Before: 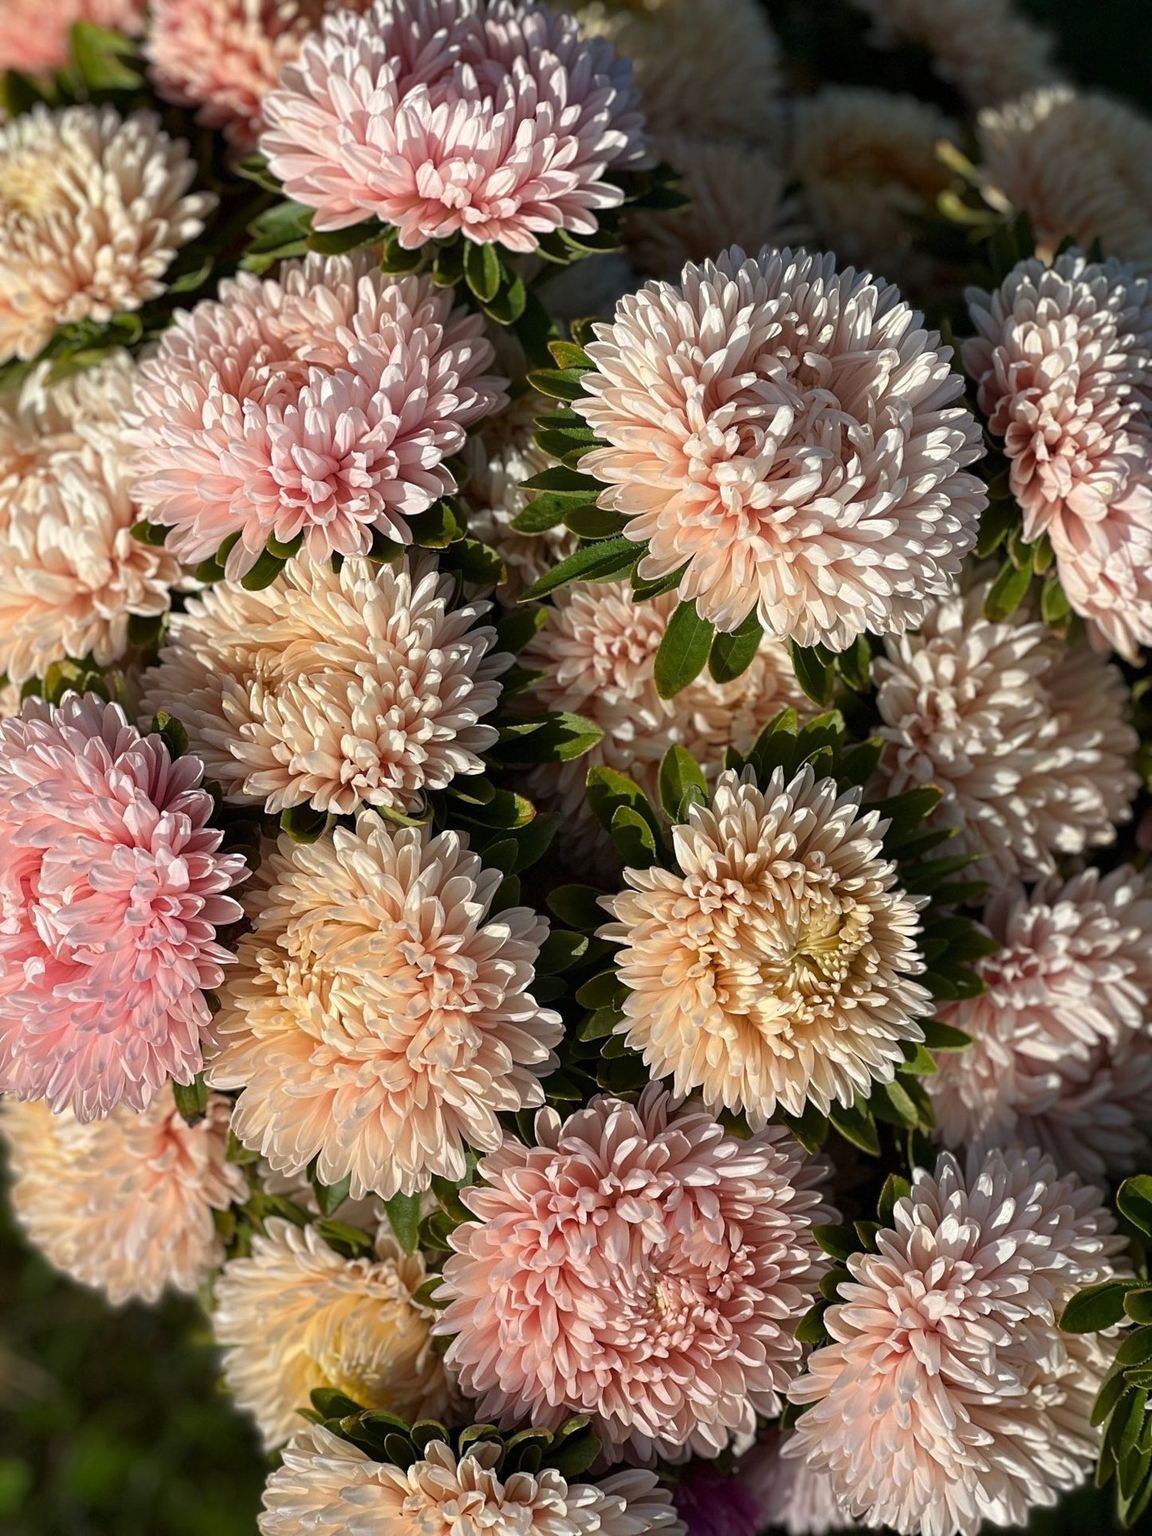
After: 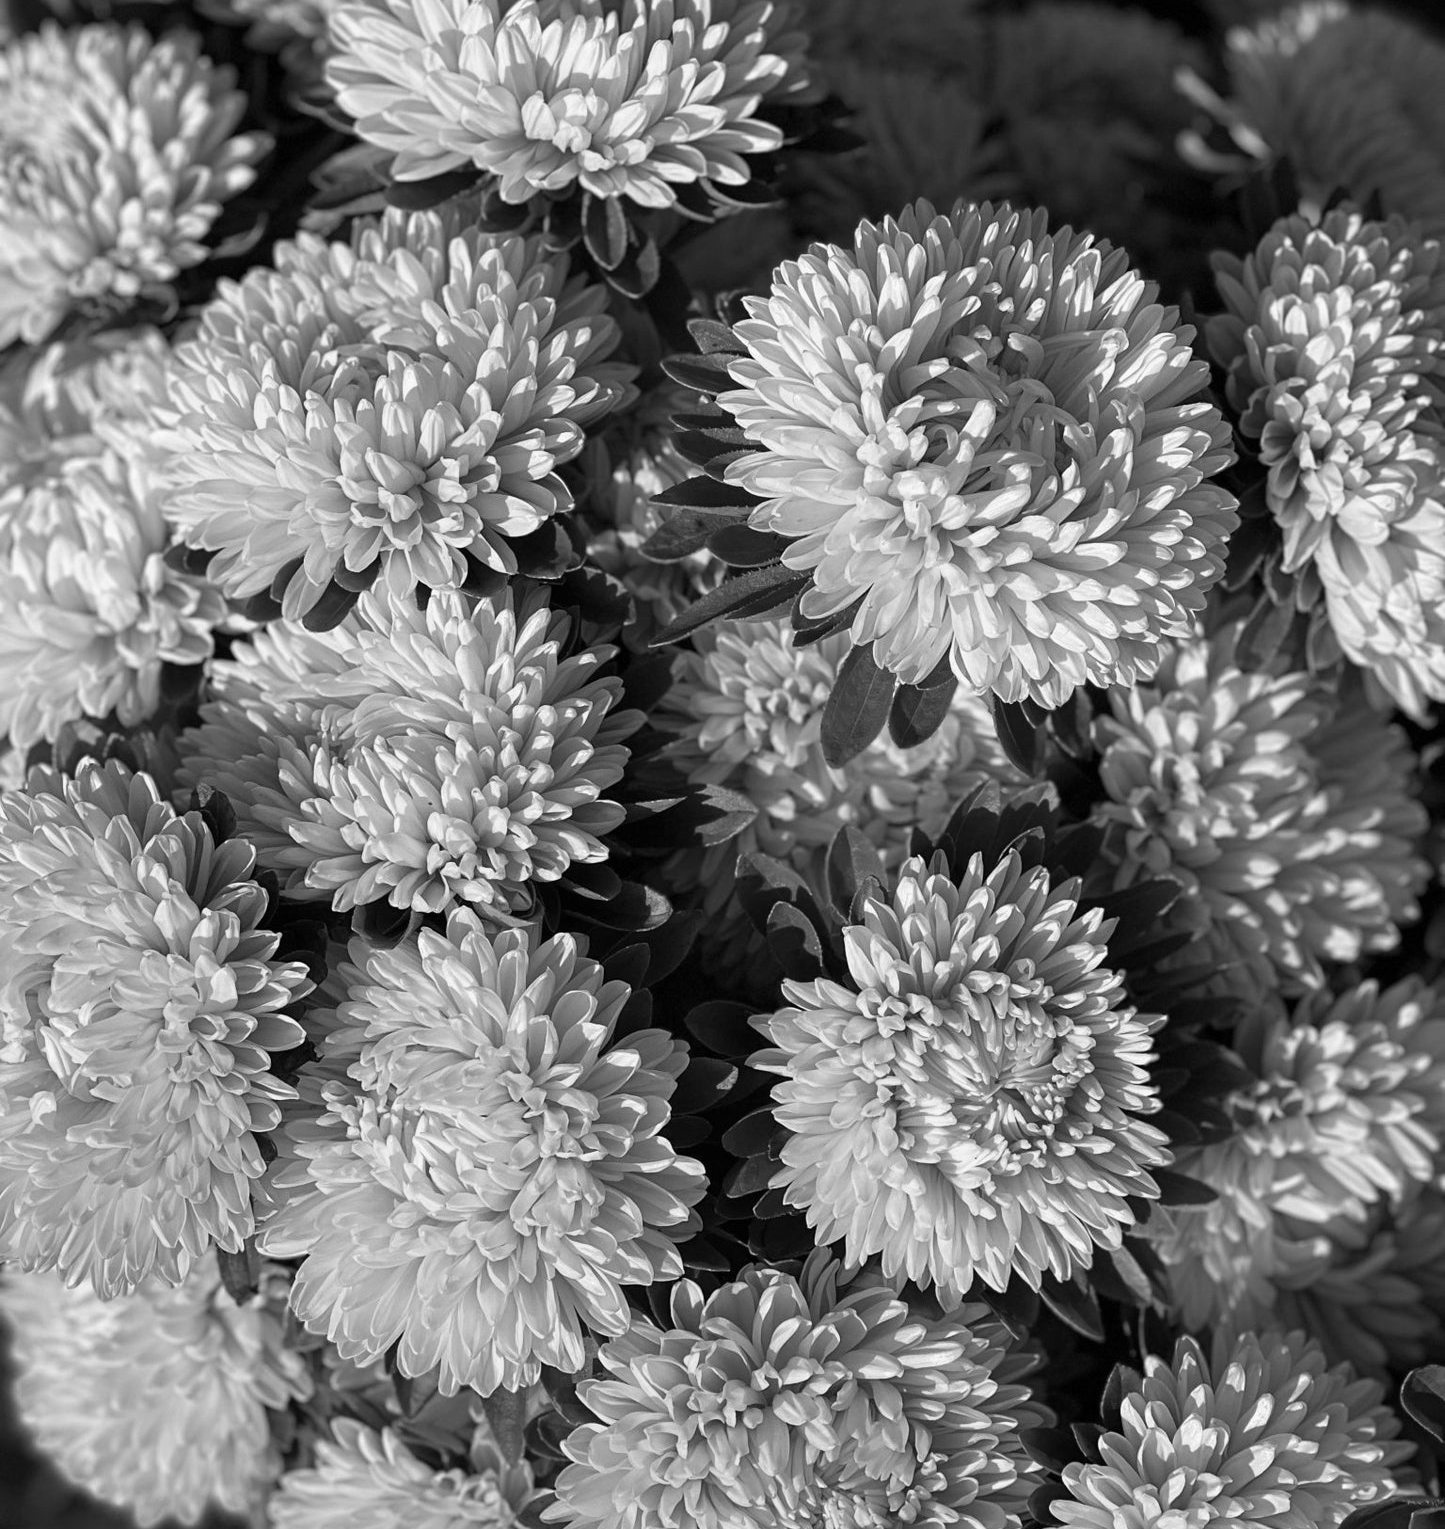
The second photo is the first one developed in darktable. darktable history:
crop and rotate: top 5.667%, bottom 14.937%
monochrome: a 32, b 64, size 2.3
